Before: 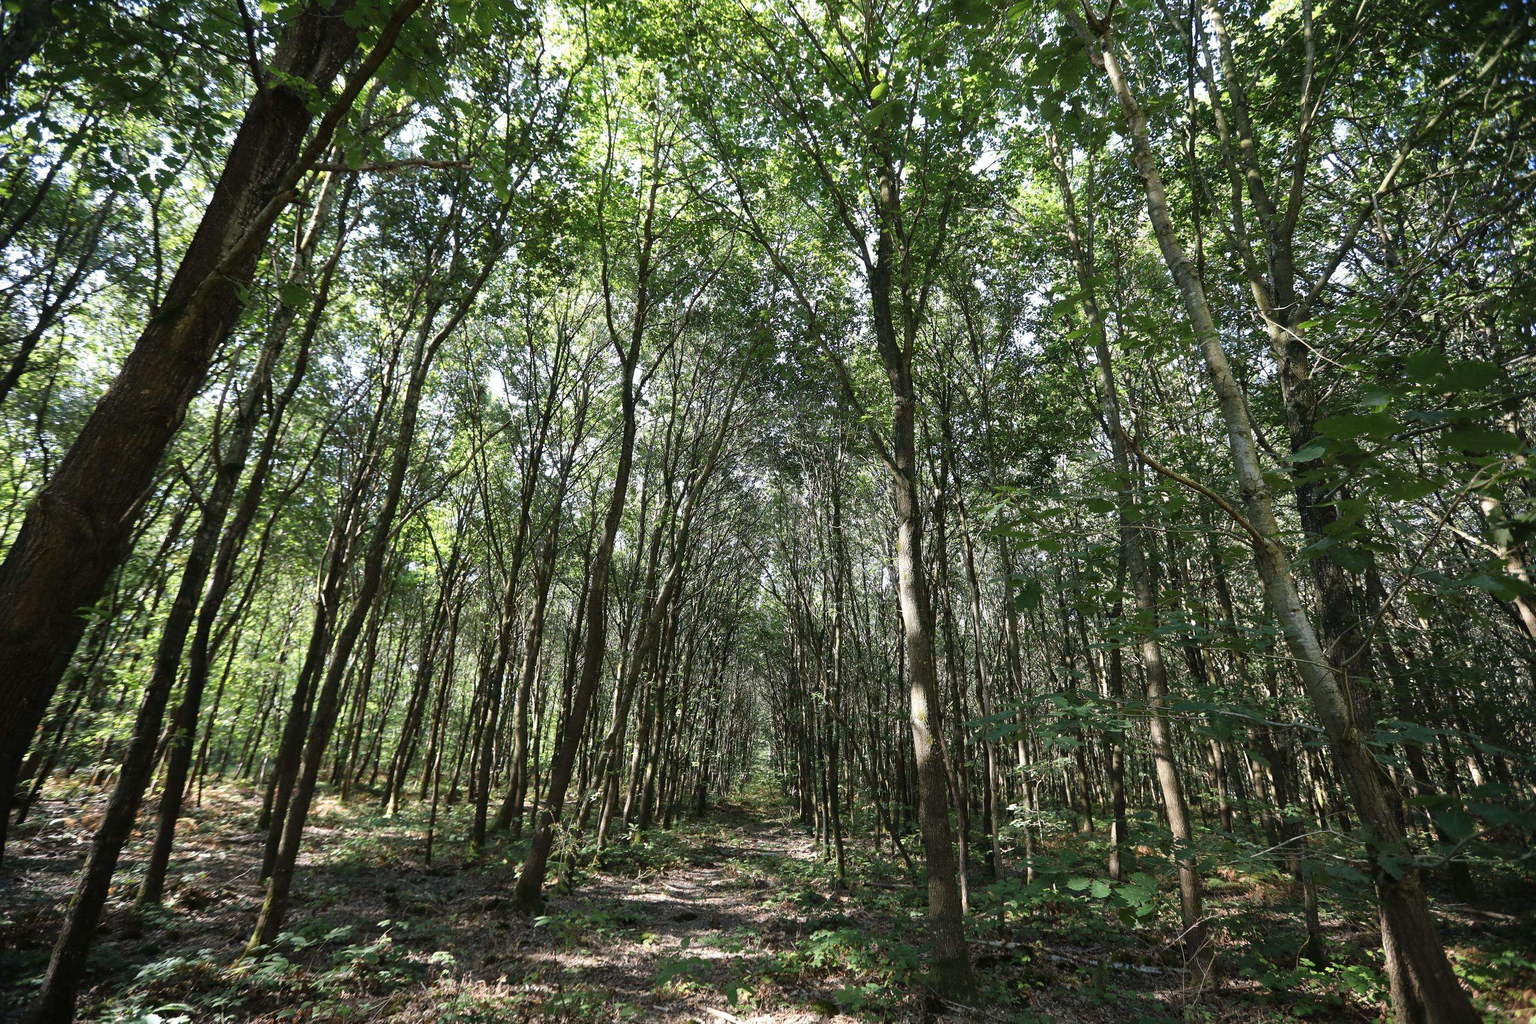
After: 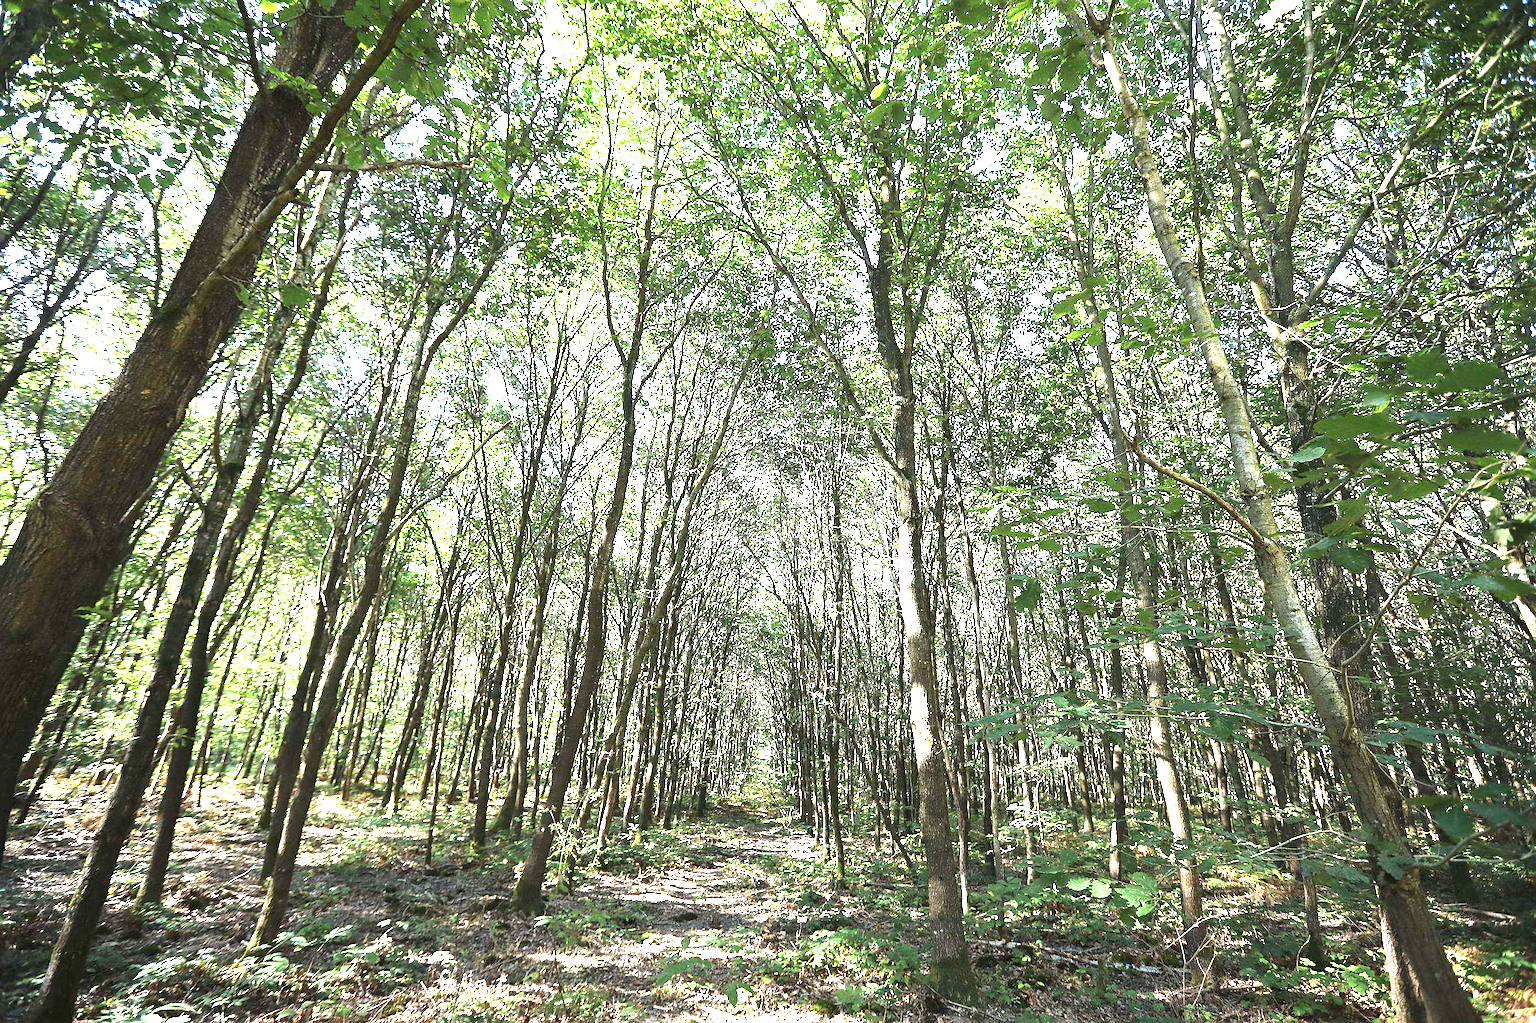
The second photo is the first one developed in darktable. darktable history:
sharpen: on, module defaults
exposure: exposure 2.016 EV, compensate highlight preservation false
